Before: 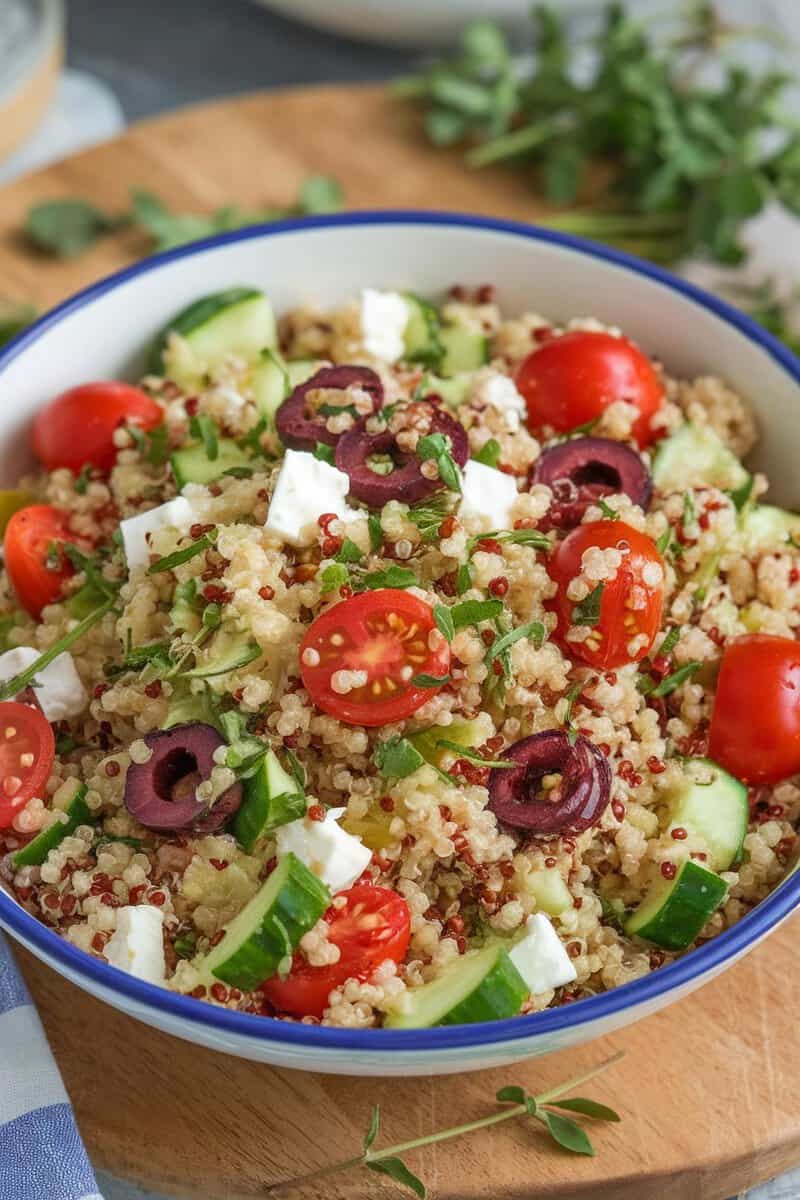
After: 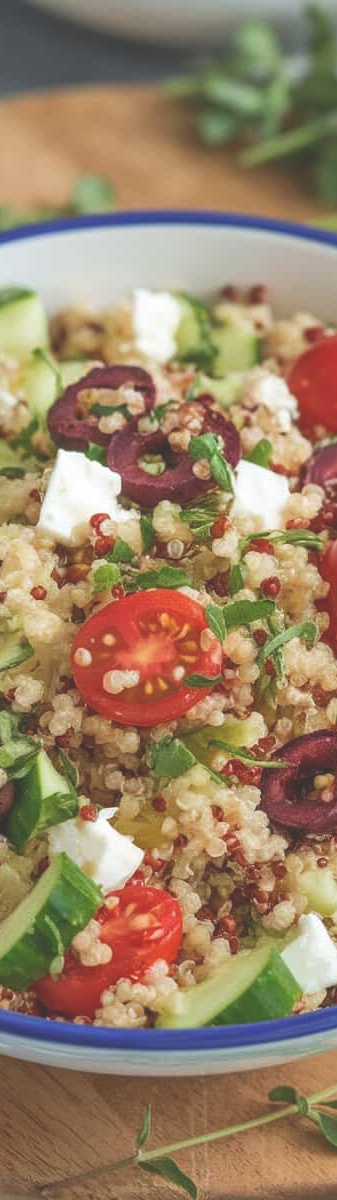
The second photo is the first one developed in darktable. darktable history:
crop: left 28.583%, right 29.231%
exposure: black level correction -0.028, compensate highlight preservation false
